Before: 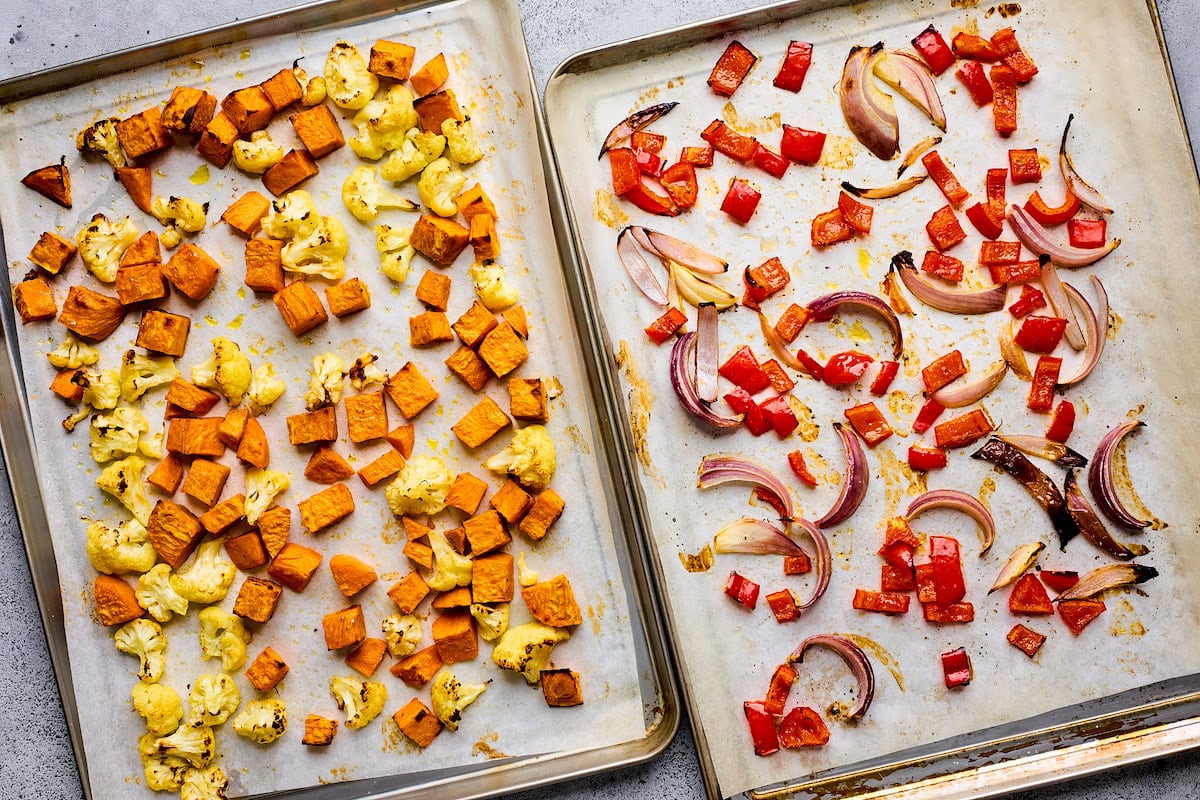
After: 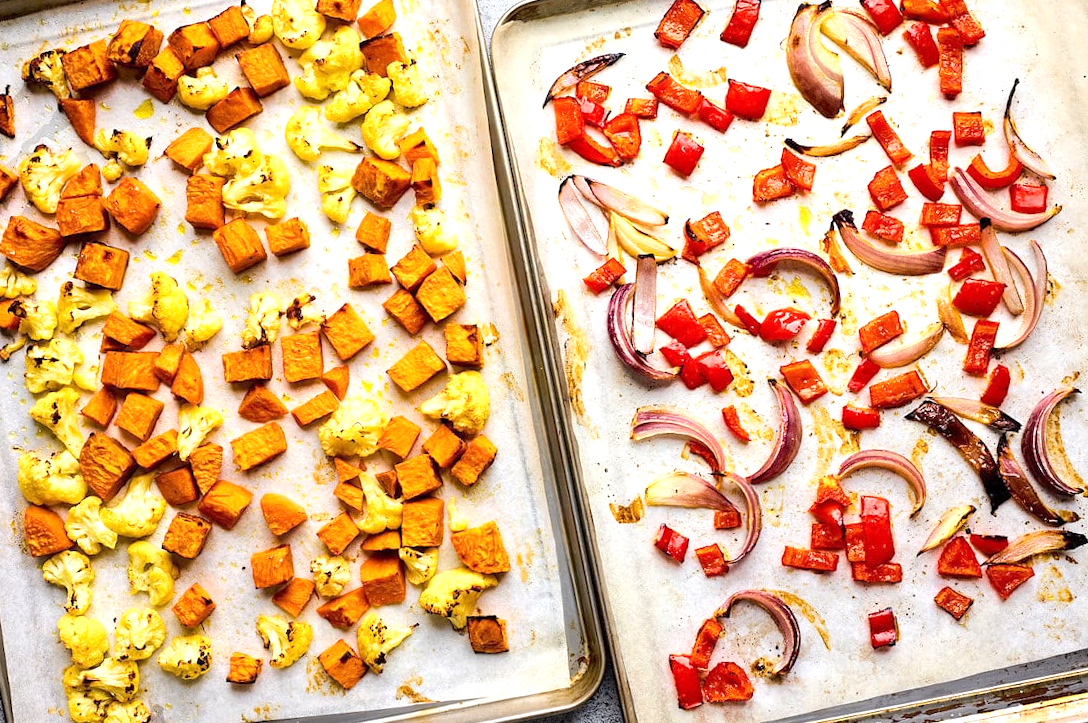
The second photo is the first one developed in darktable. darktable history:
crop and rotate: angle -1.99°, left 3.083%, top 4.328%, right 1.545%, bottom 0.527%
exposure: exposure 0.564 EV, compensate highlight preservation false
